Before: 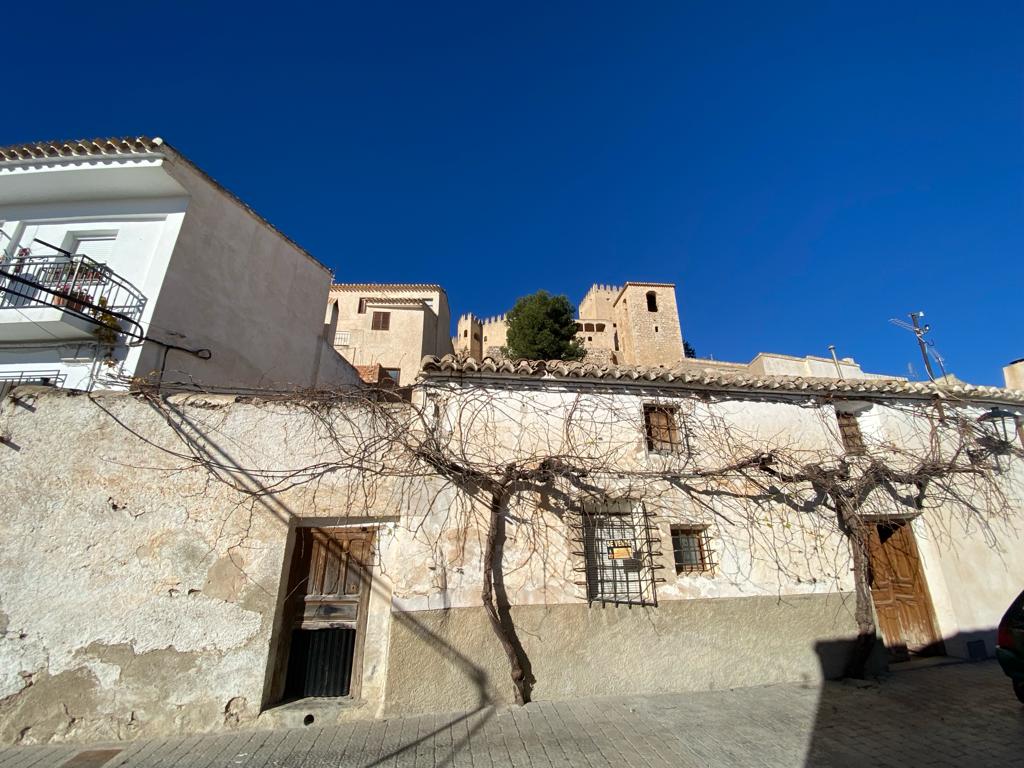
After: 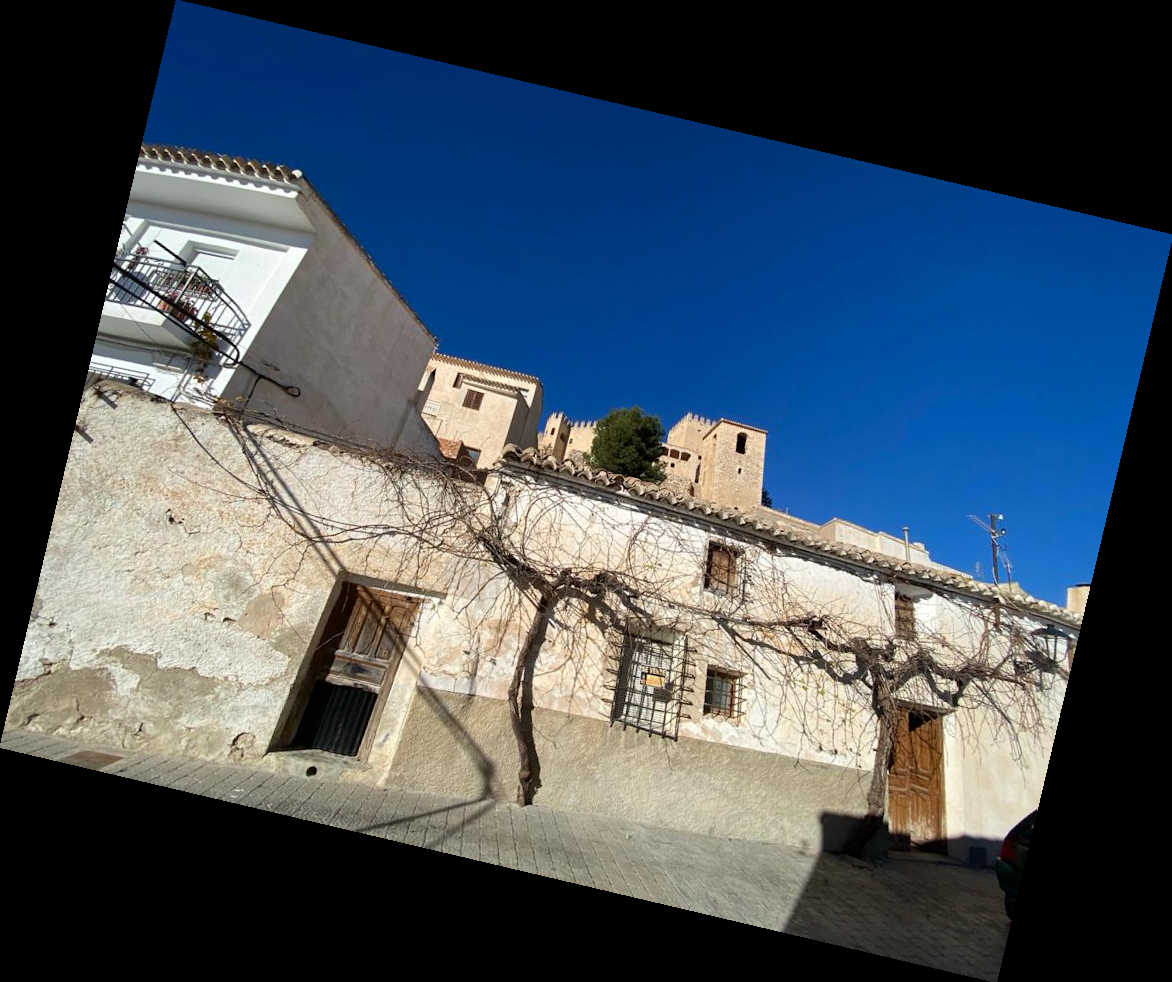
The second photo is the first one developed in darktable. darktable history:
contrast brightness saturation: contrast 0.07
rotate and perspective: rotation 13.27°, automatic cropping off
